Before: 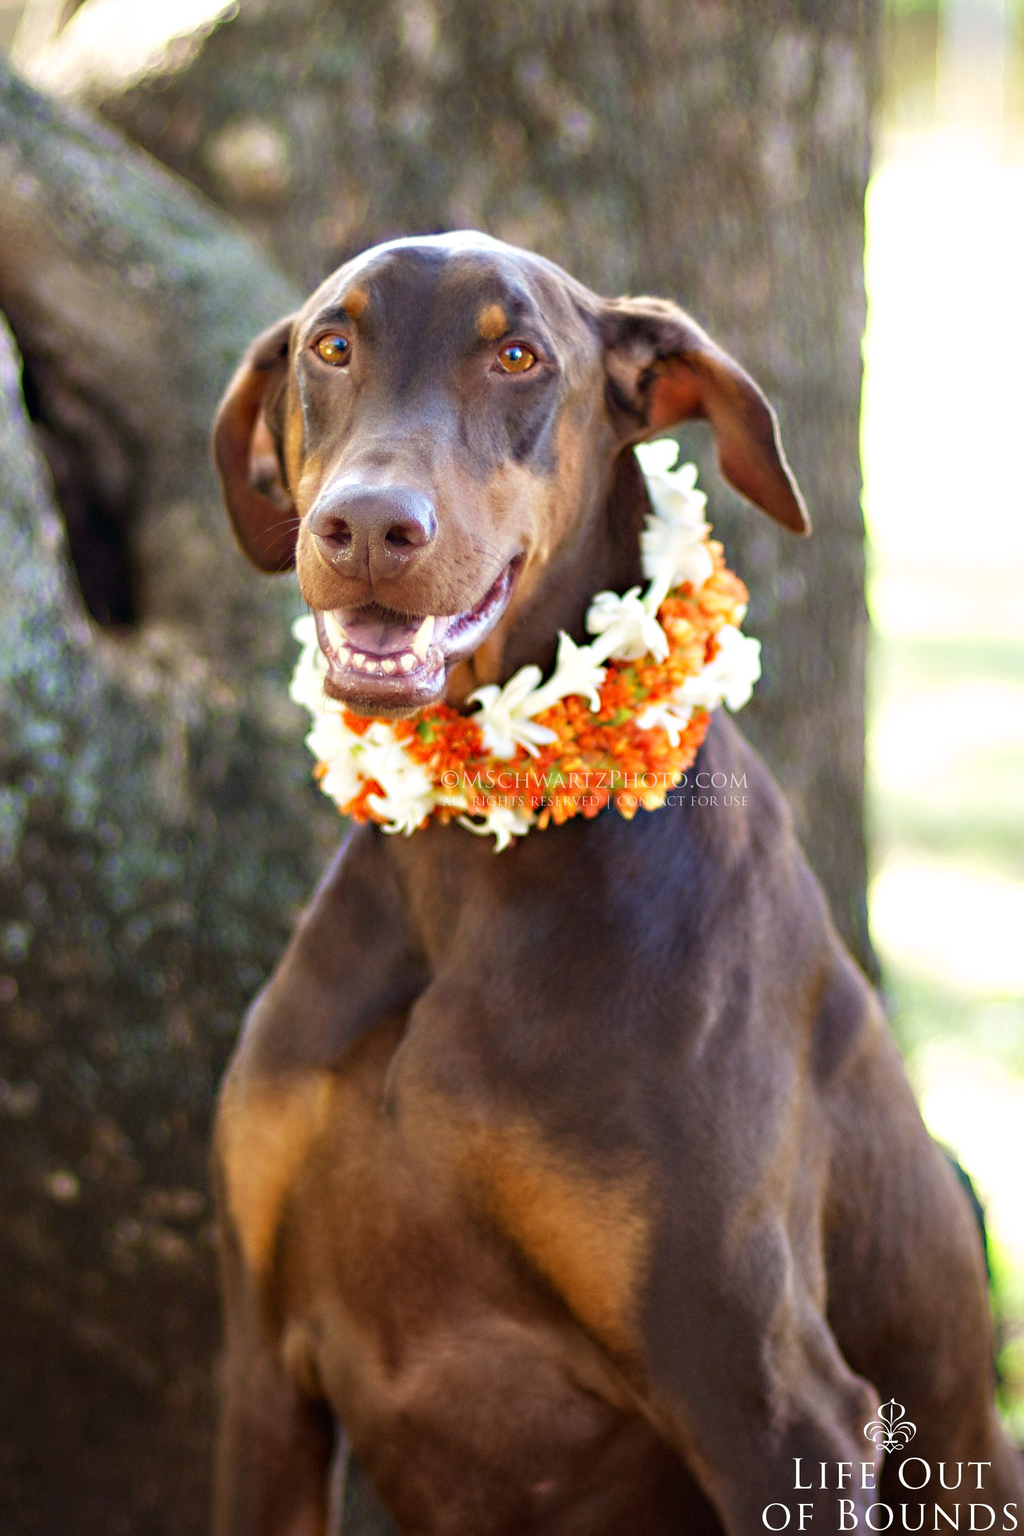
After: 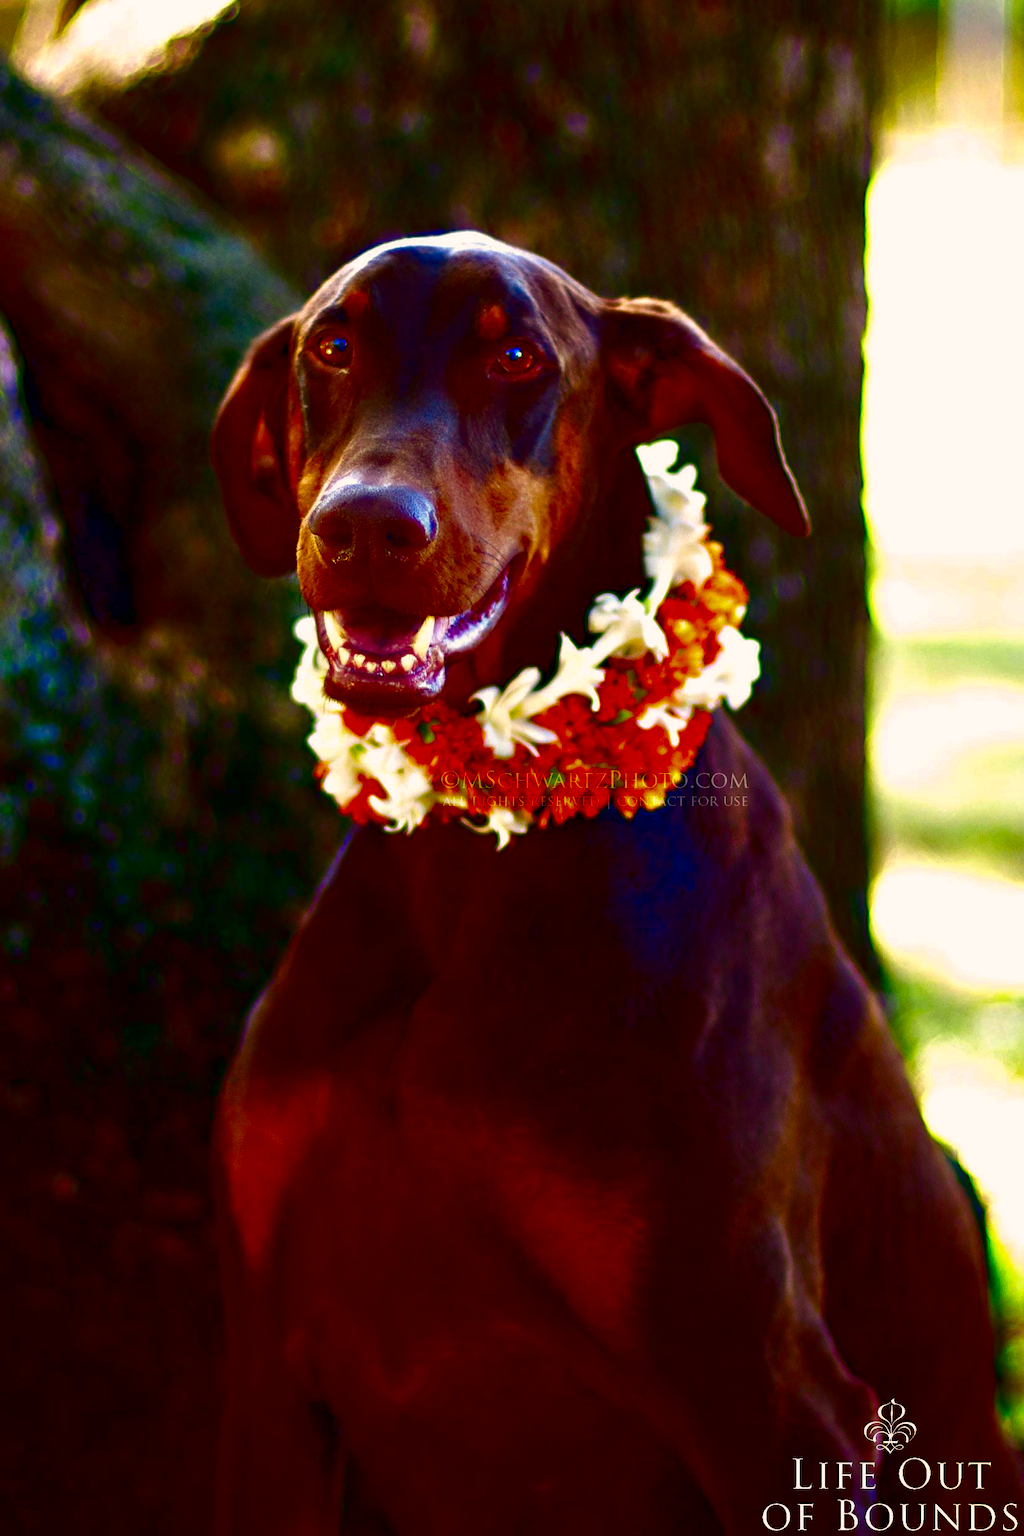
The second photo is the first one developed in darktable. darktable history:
color balance rgb: highlights gain › chroma 1.103%, highlights gain › hue 52.45°, linear chroma grading › global chroma 9.003%, perceptual saturation grading › global saturation 9.555%, global vibrance 20%
contrast brightness saturation: brightness -0.991, saturation 0.981
